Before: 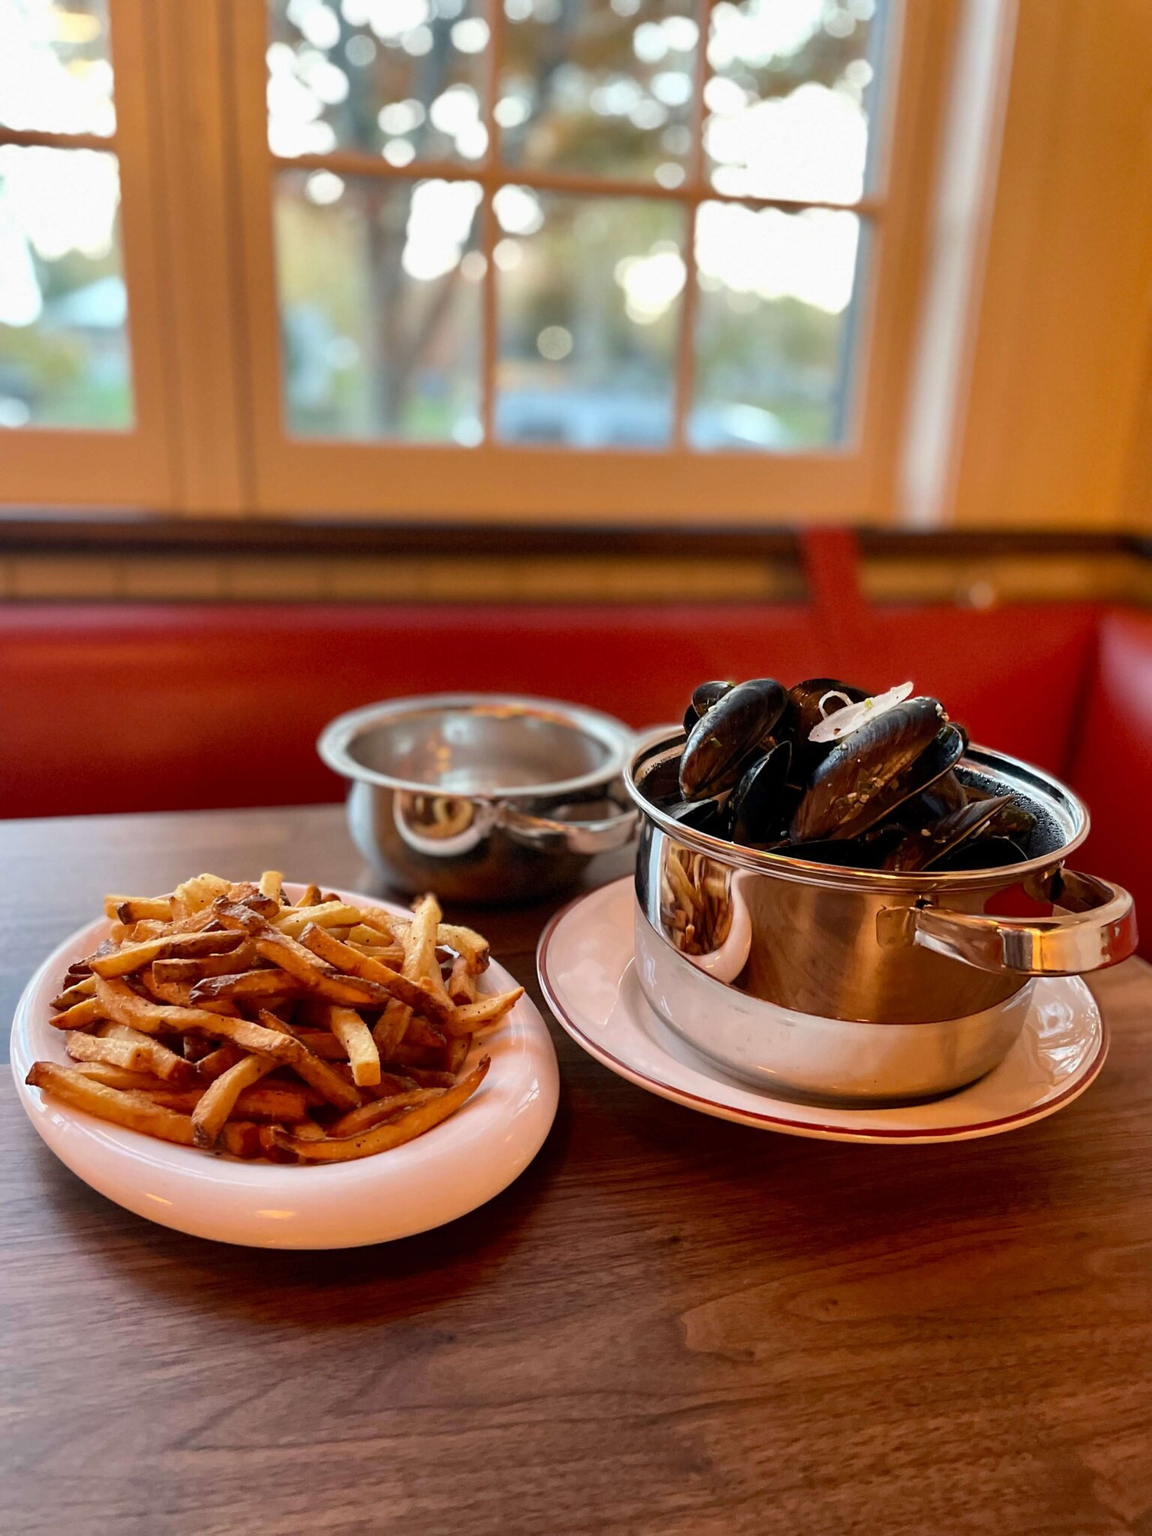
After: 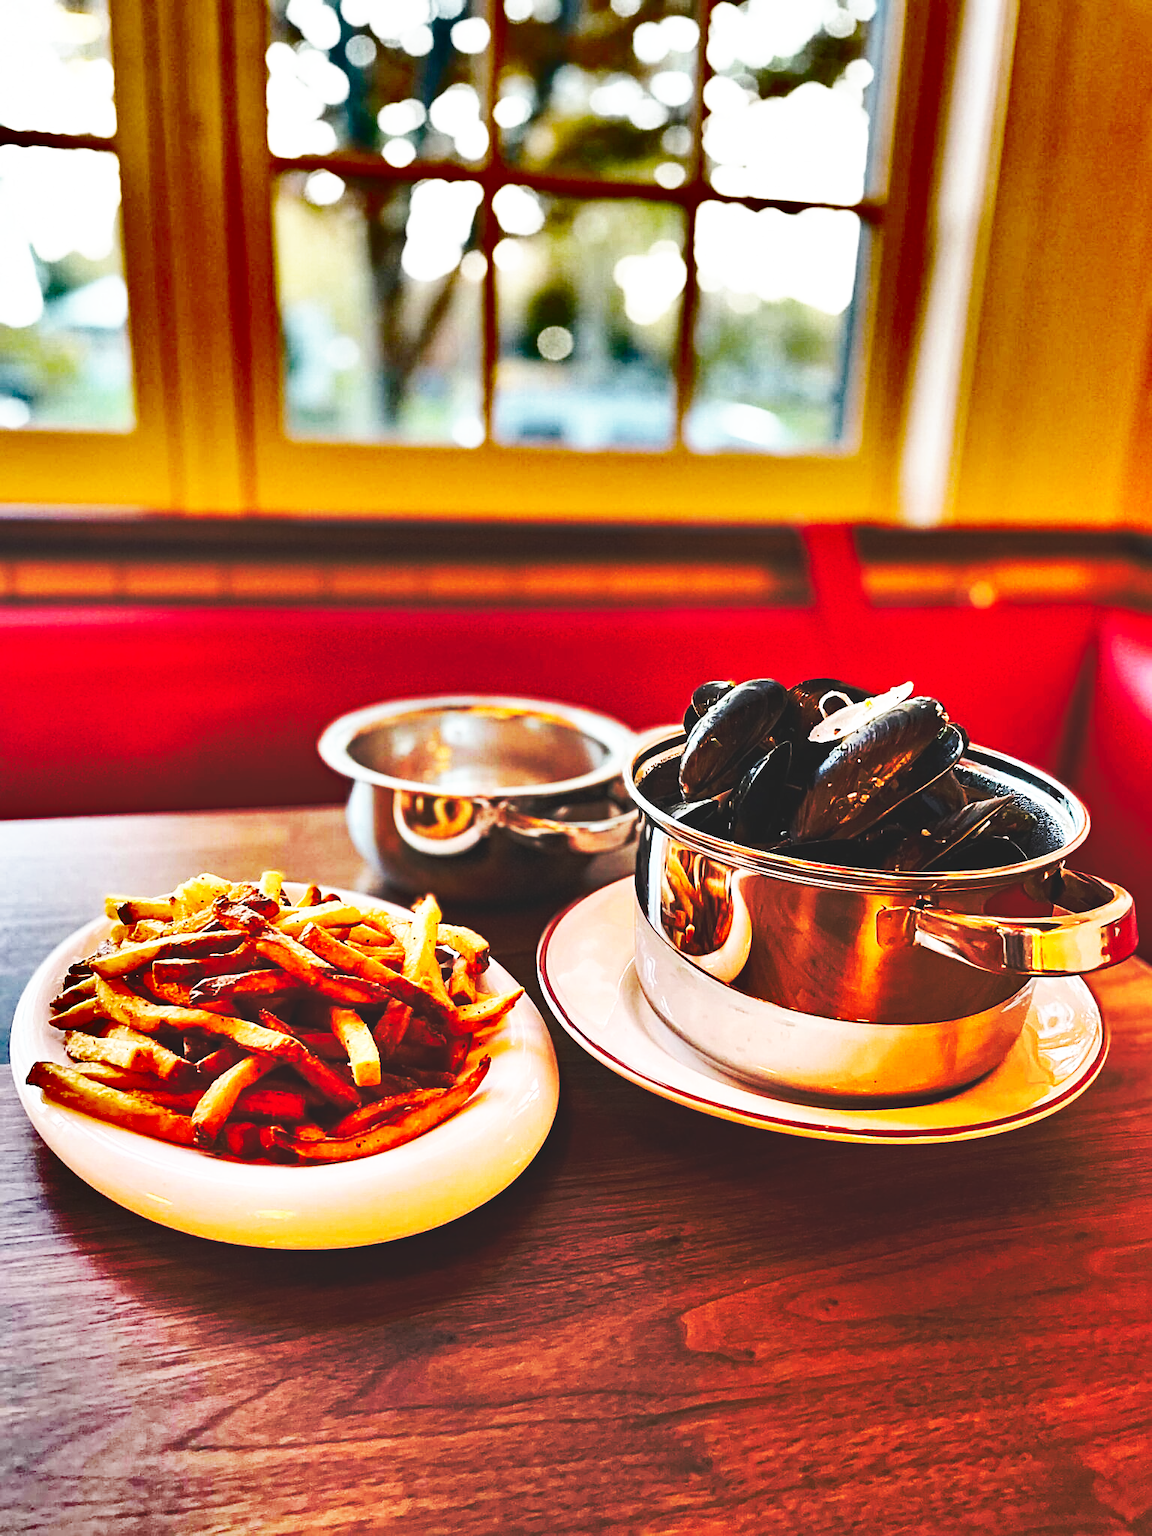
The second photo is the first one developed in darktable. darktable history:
haze removal: strength 0.287, distance 0.244, compatibility mode true, adaptive false
sharpen: on, module defaults
shadows and highlights: shadows 20.95, highlights -82.41, soften with gaussian
base curve: curves: ch0 [(0, 0.015) (0.085, 0.116) (0.134, 0.298) (0.19, 0.545) (0.296, 0.764) (0.599, 0.982) (1, 1)], preserve colors none
